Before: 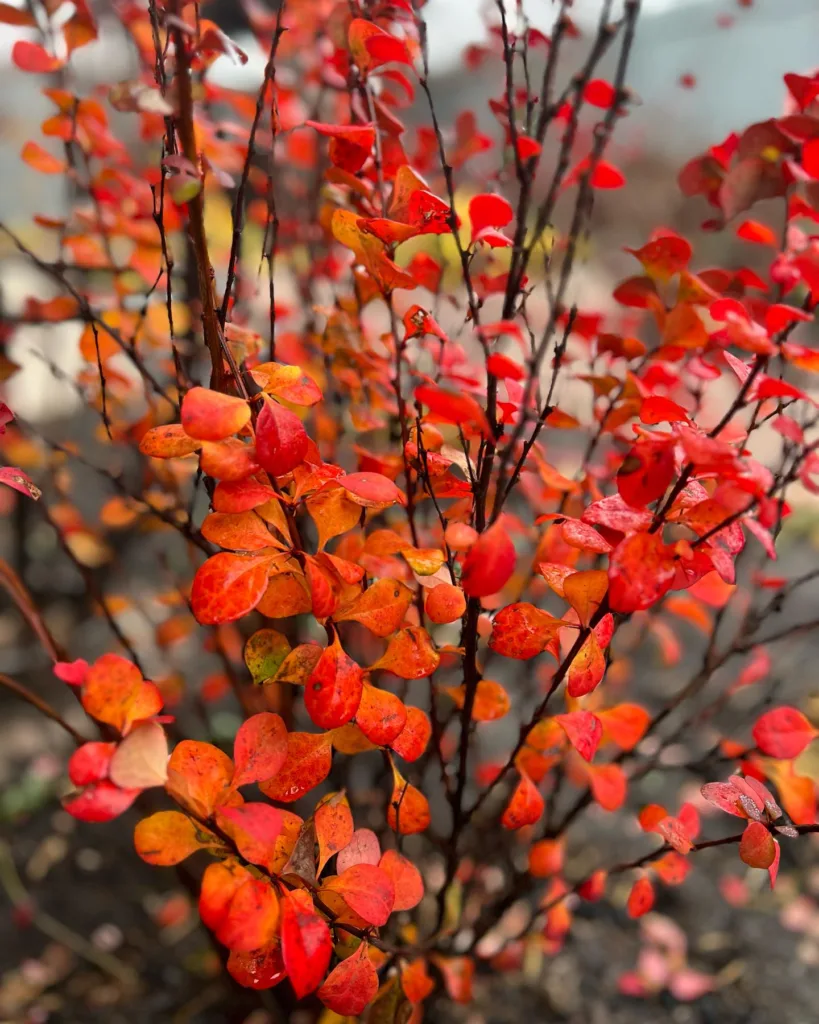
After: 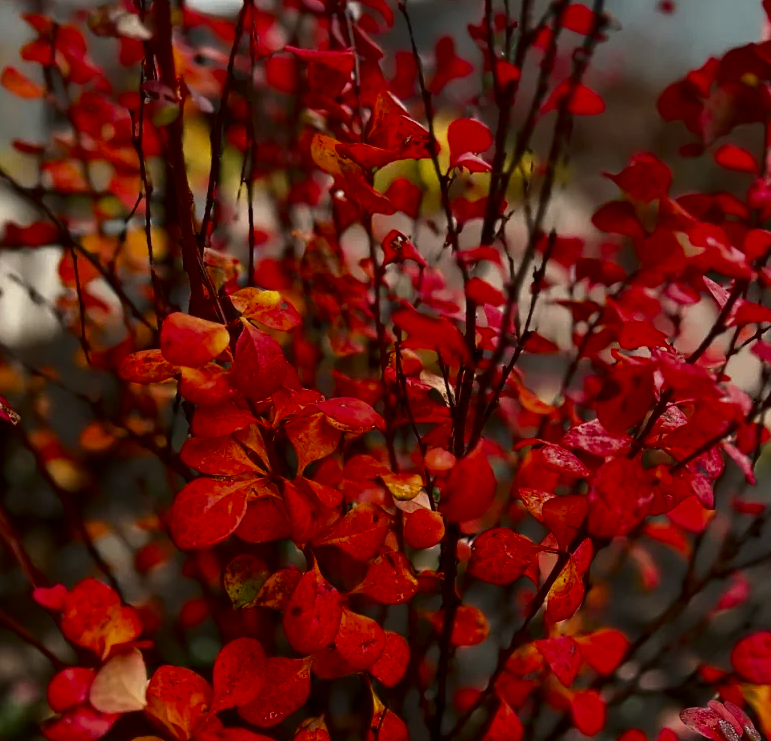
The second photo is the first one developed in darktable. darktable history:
contrast equalizer: octaves 7, y [[0.502, 0.505, 0.512, 0.529, 0.564, 0.588], [0.5 ×6], [0.502, 0.505, 0.512, 0.529, 0.564, 0.588], [0, 0.001, 0.001, 0.004, 0.008, 0.011], [0, 0.001, 0.001, 0.004, 0.008, 0.011]], mix 0.598
contrast brightness saturation: brightness -0.508
crop: left 2.645%, top 7.377%, right 3.196%, bottom 20.176%
